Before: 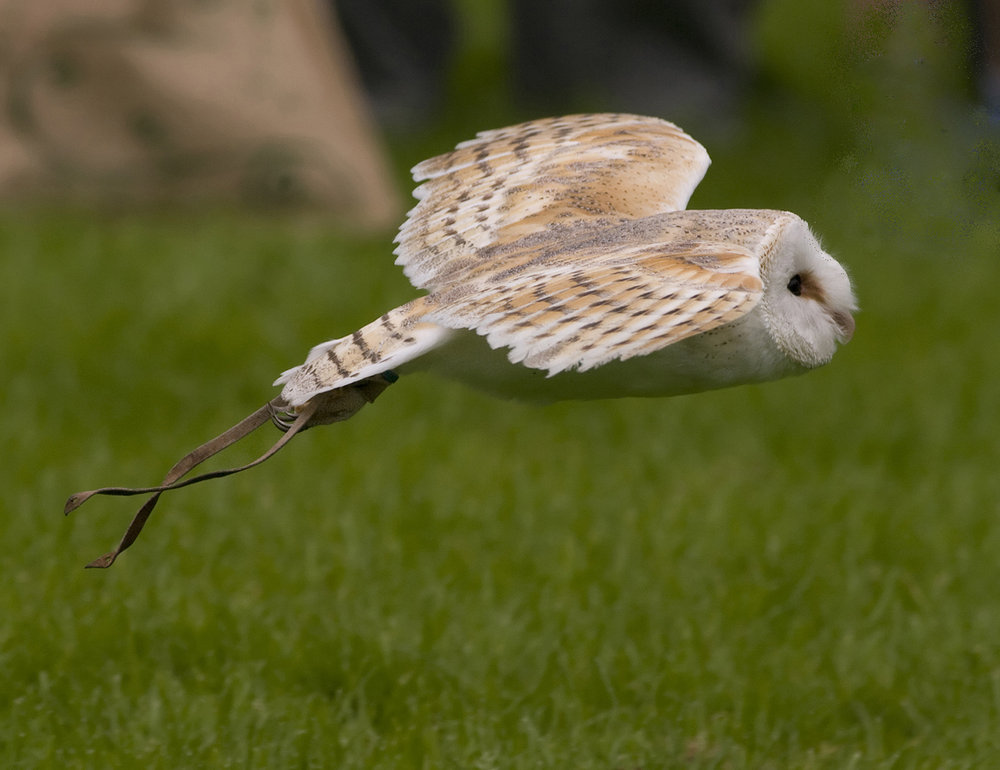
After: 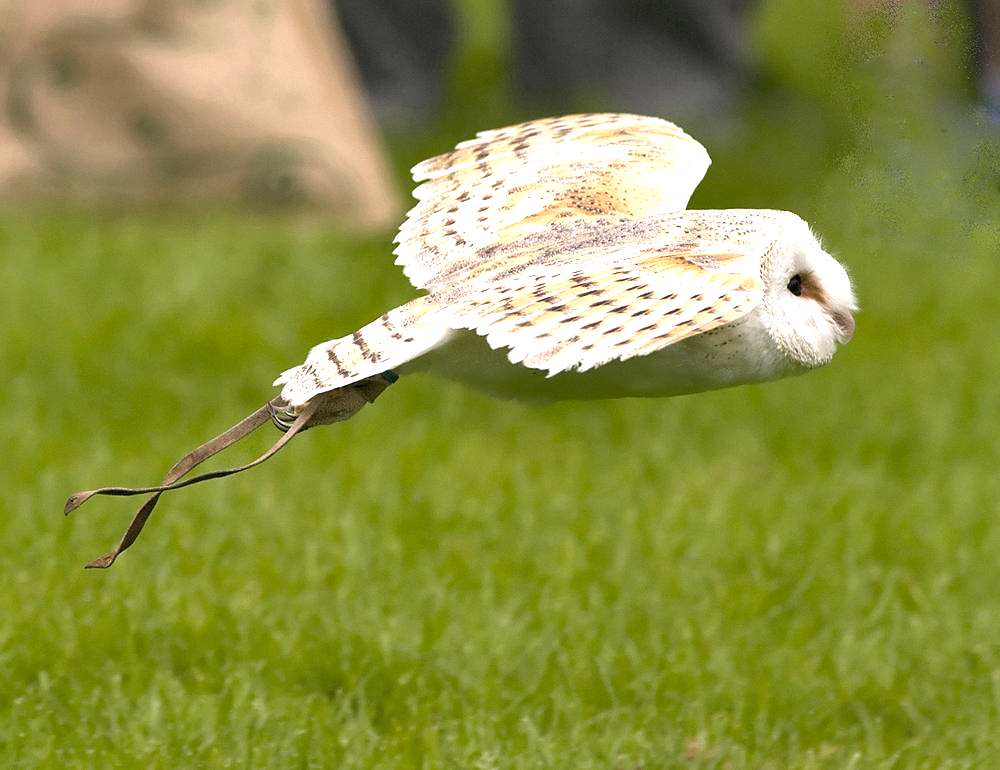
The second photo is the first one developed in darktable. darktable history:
shadows and highlights: shadows 22.4, highlights -48.95, soften with gaussian
base curve: preserve colors none
sharpen: radius 1.587, amount 0.363, threshold 1.657
exposure: black level correction 0, exposure 1.472 EV, compensate highlight preservation false
